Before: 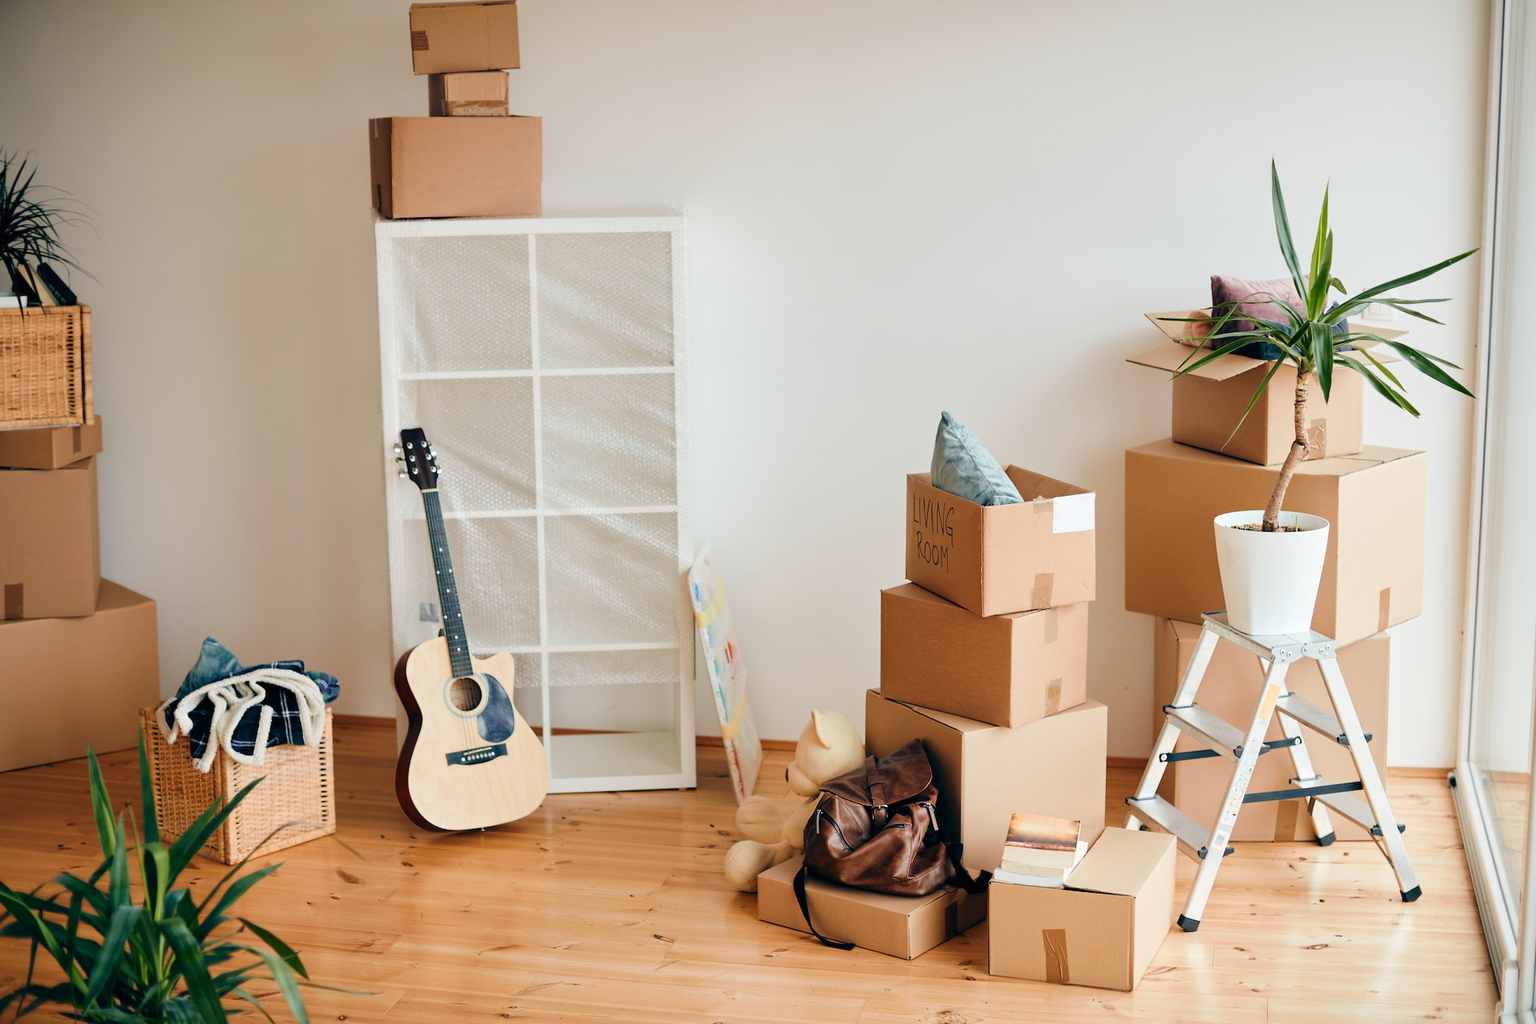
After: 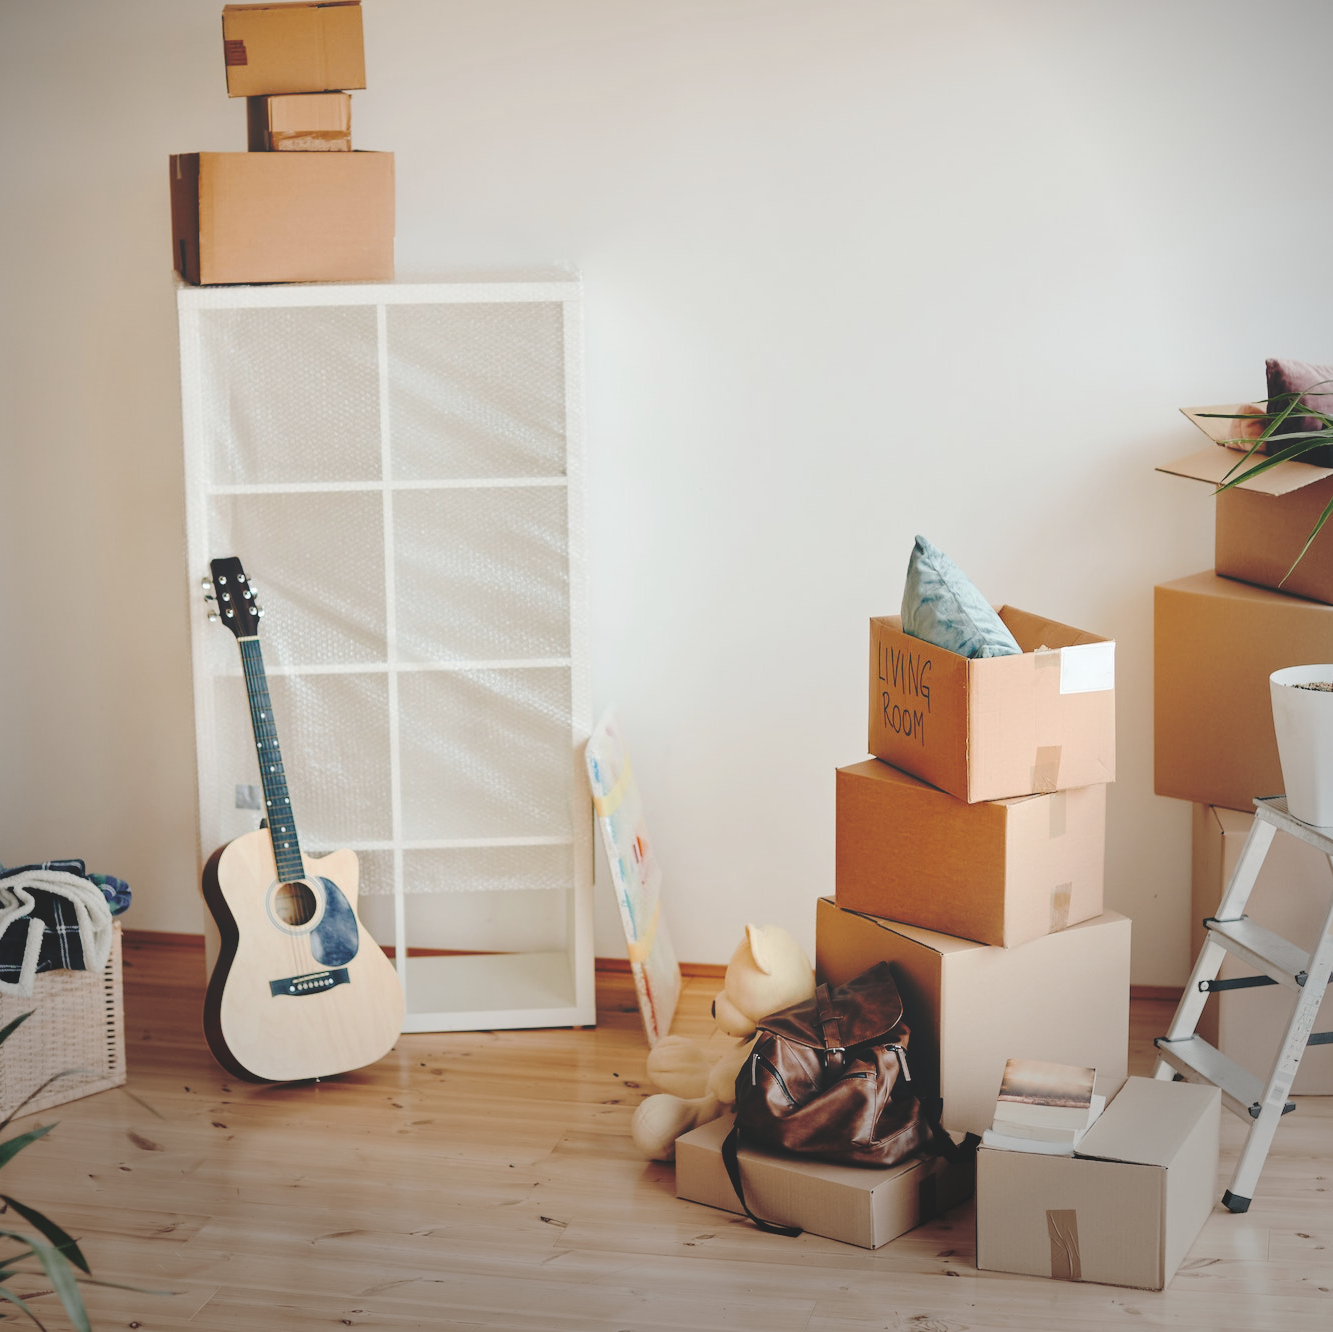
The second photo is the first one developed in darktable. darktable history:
vignetting: center (-0.053, -0.359), unbound false
base curve: curves: ch0 [(0, 0.024) (0.055, 0.065) (0.121, 0.166) (0.236, 0.319) (0.693, 0.726) (1, 1)], preserve colors none
crop and rotate: left 15.556%, right 17.757%
